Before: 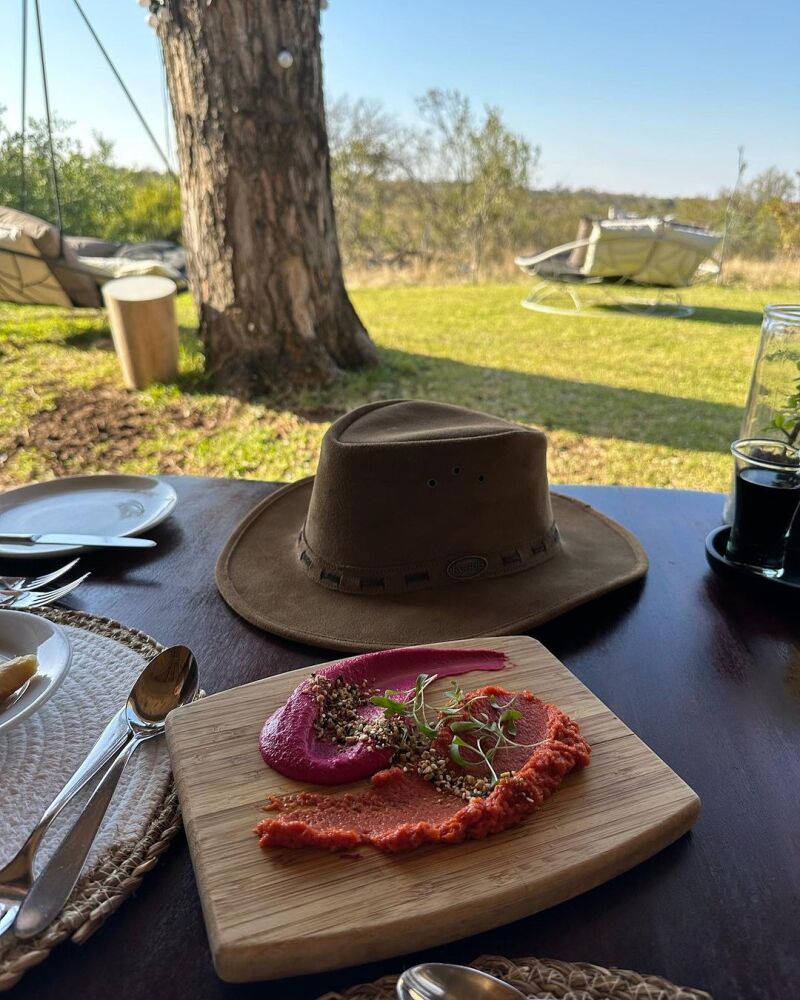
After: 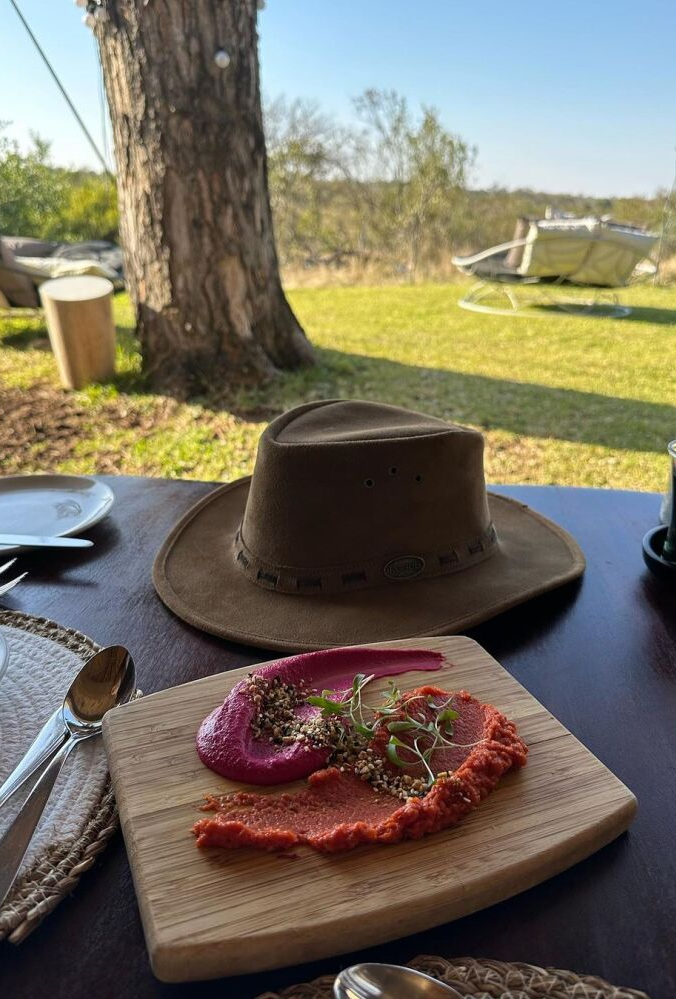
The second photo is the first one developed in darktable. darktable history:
crop: left 7.965%, right 7.473%
